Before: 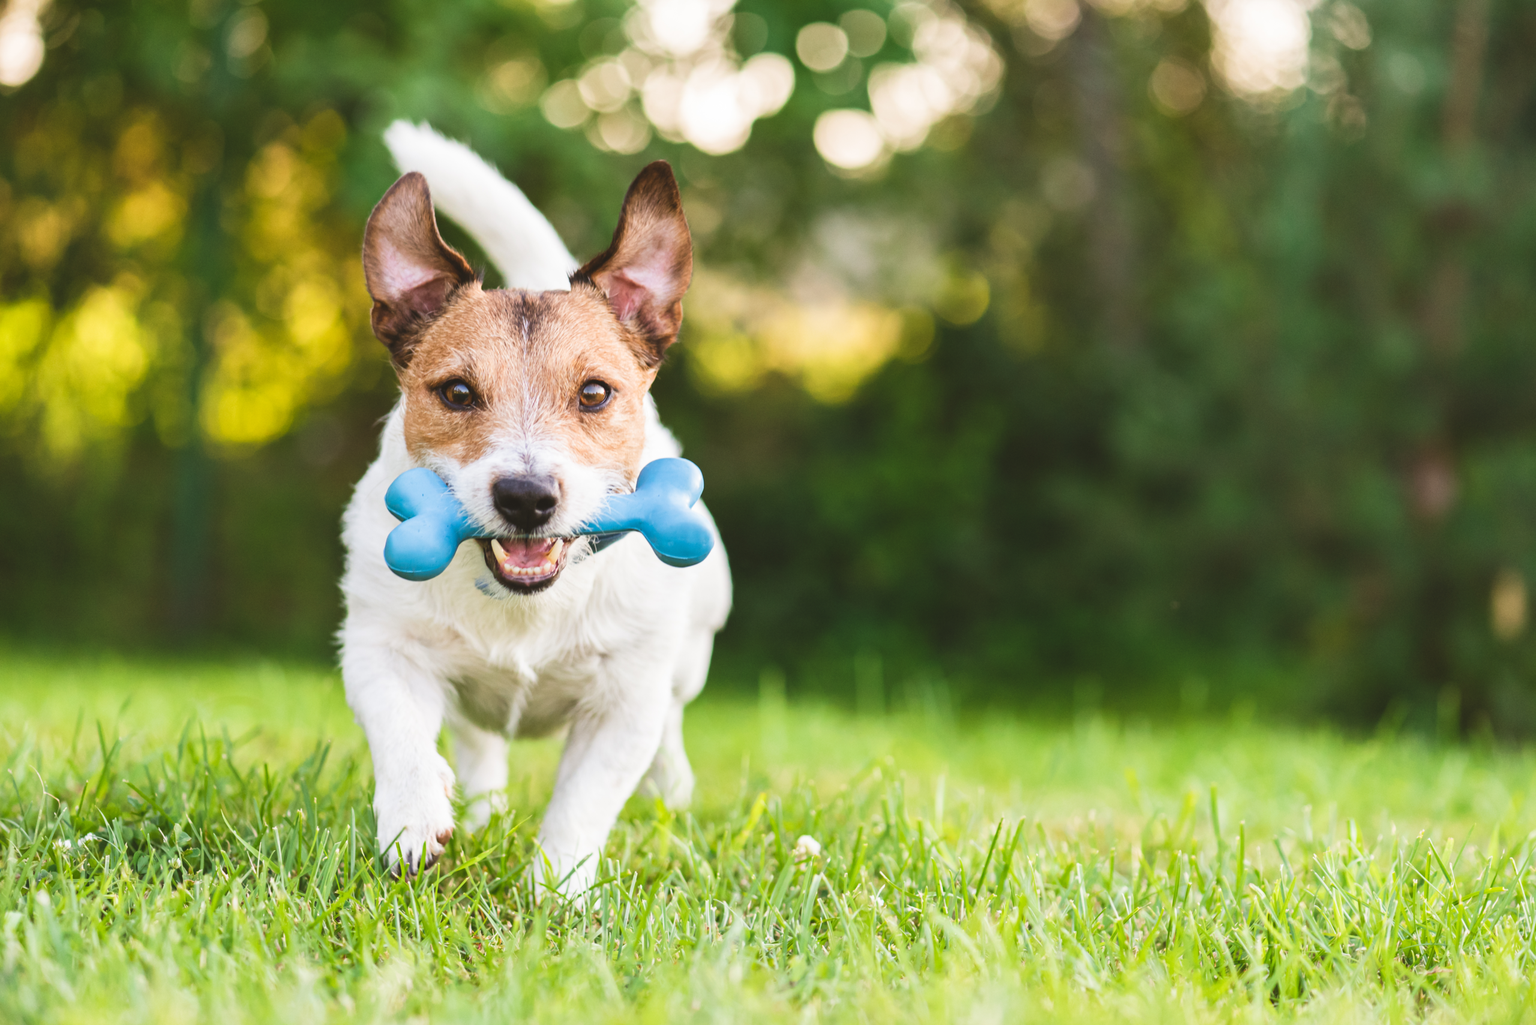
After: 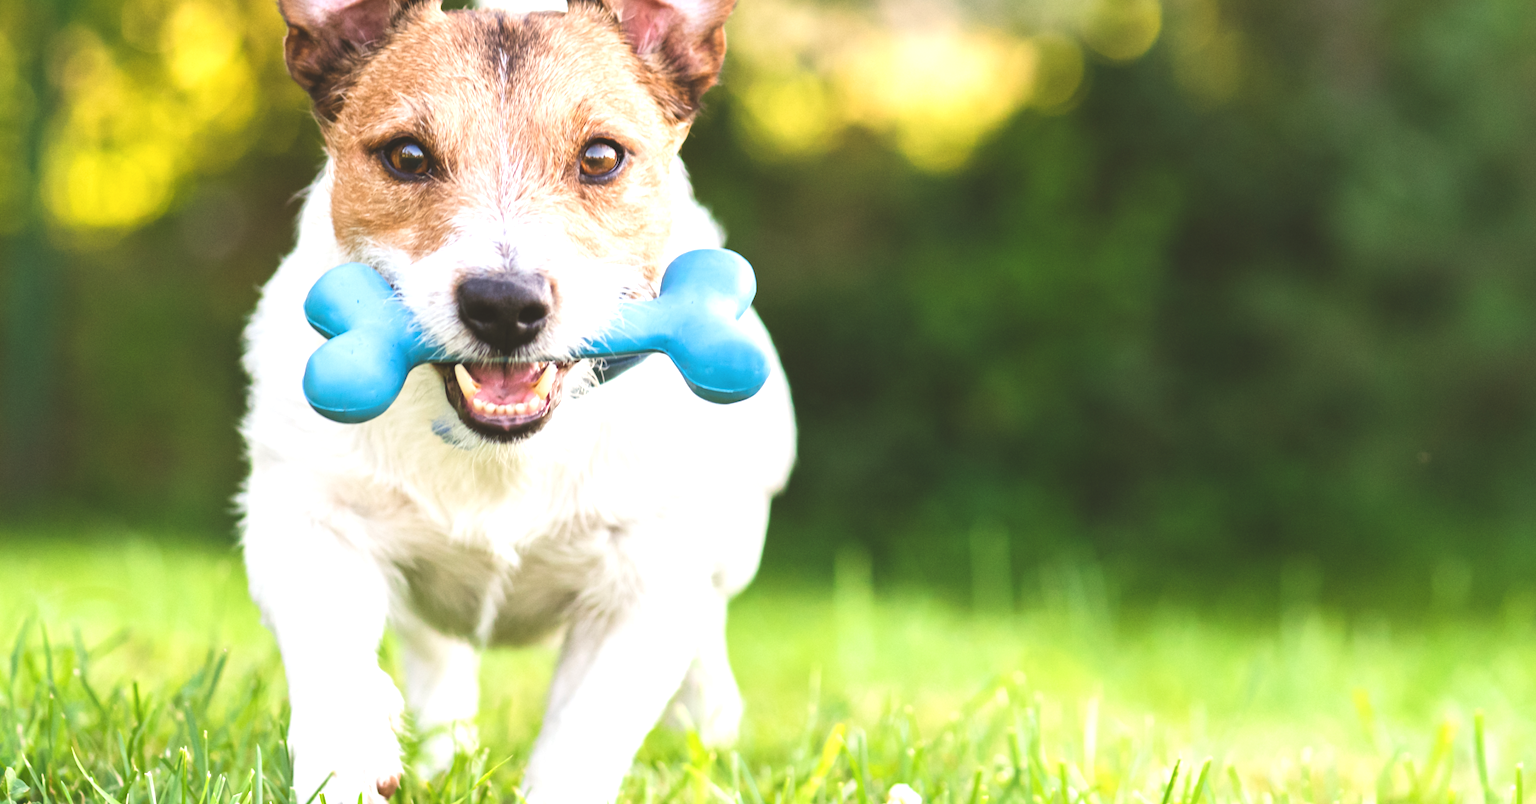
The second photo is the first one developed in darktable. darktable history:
exposure: black level correction -0.002, exposure 0.54 EV, compensate highlight preservation false
color balance: input saturation 99%
crop: left 11.123%, top 27.61%, right 18.3%, bottom 17.034%
